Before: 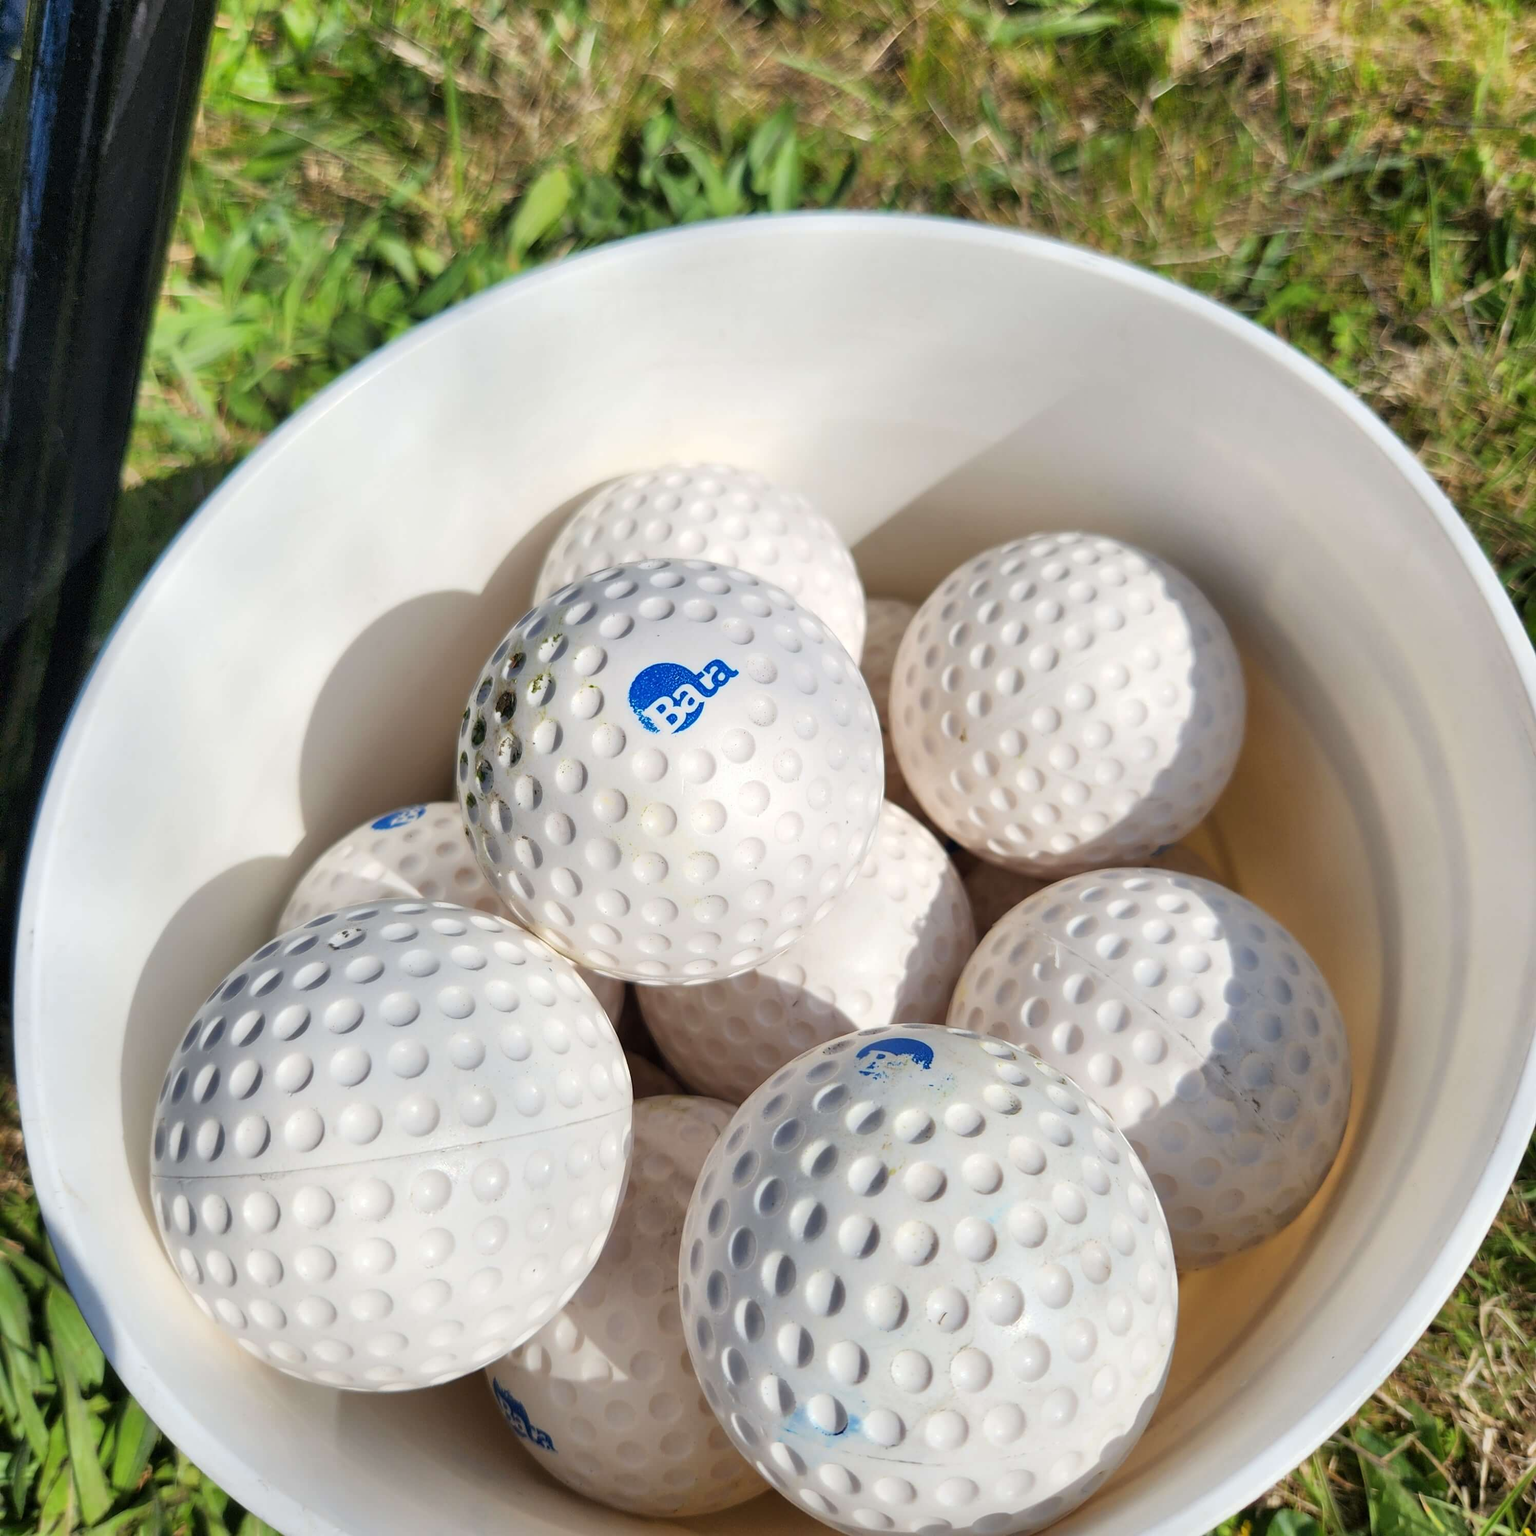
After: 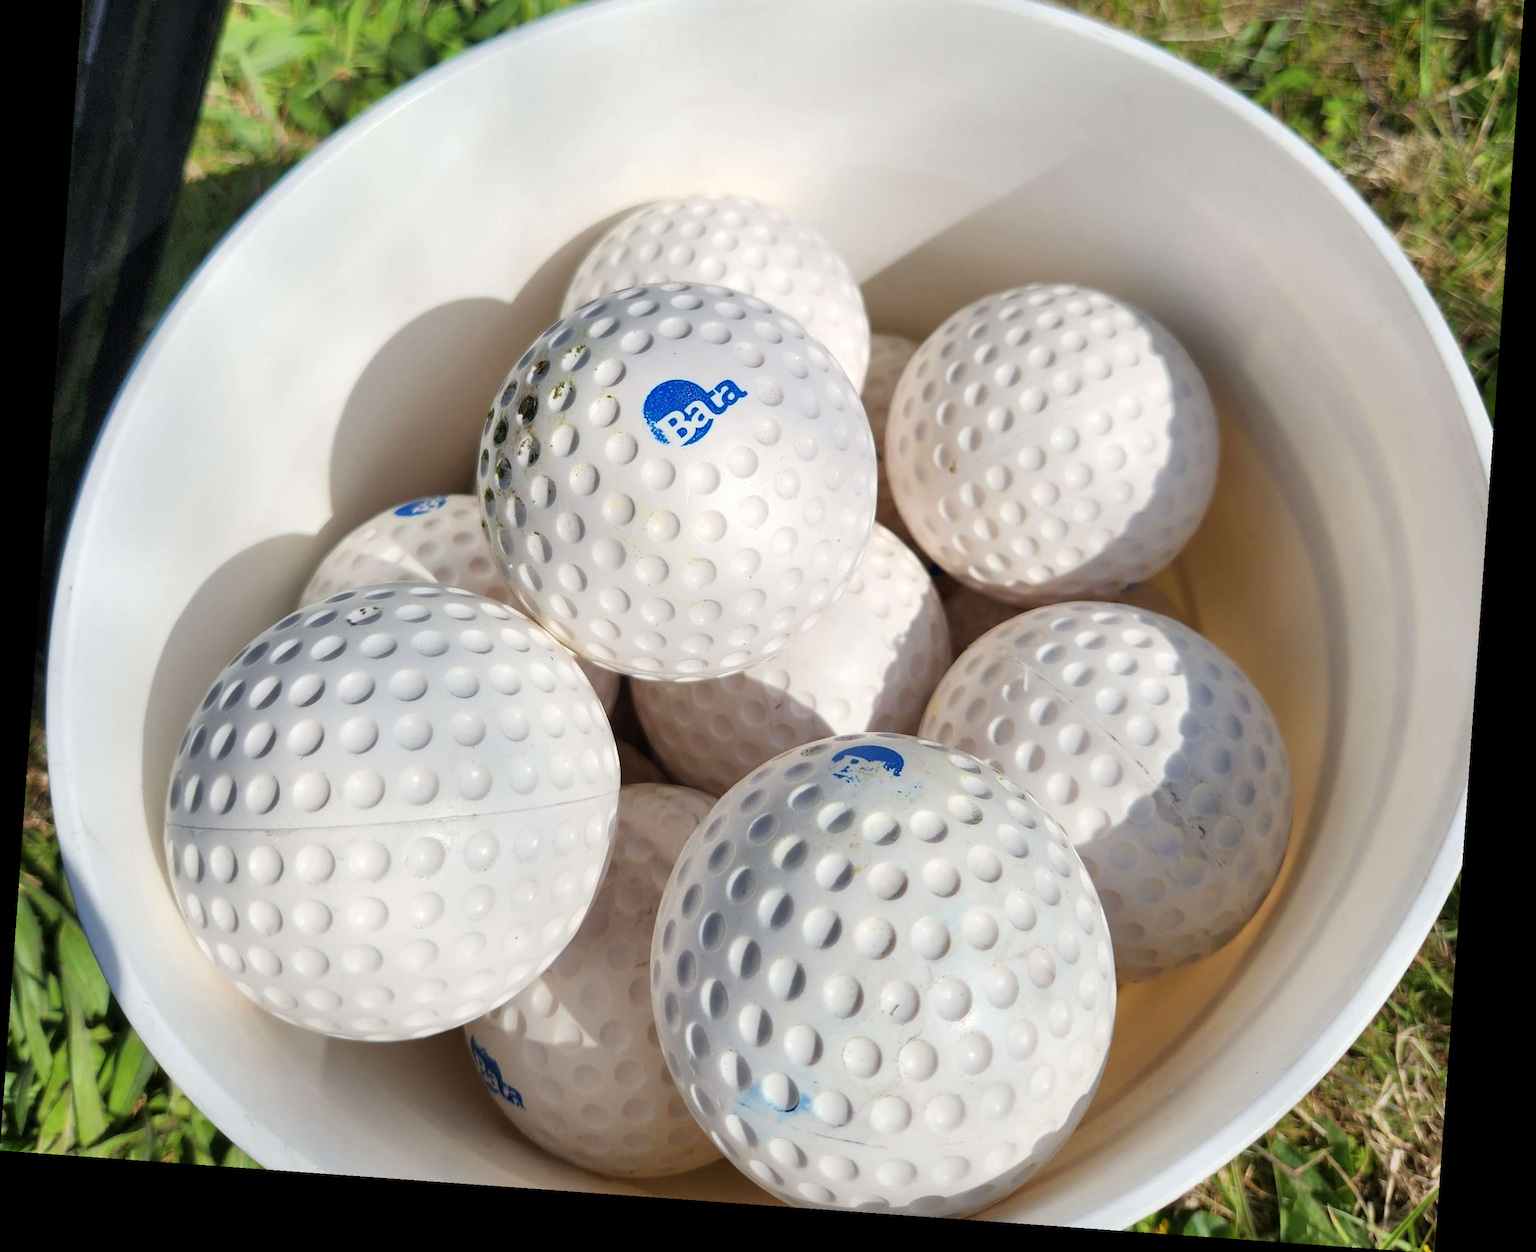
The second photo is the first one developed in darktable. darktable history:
crop and rotate: top 18.507%
rotate and perspective: rotation 4.1°, automatic cropping off
